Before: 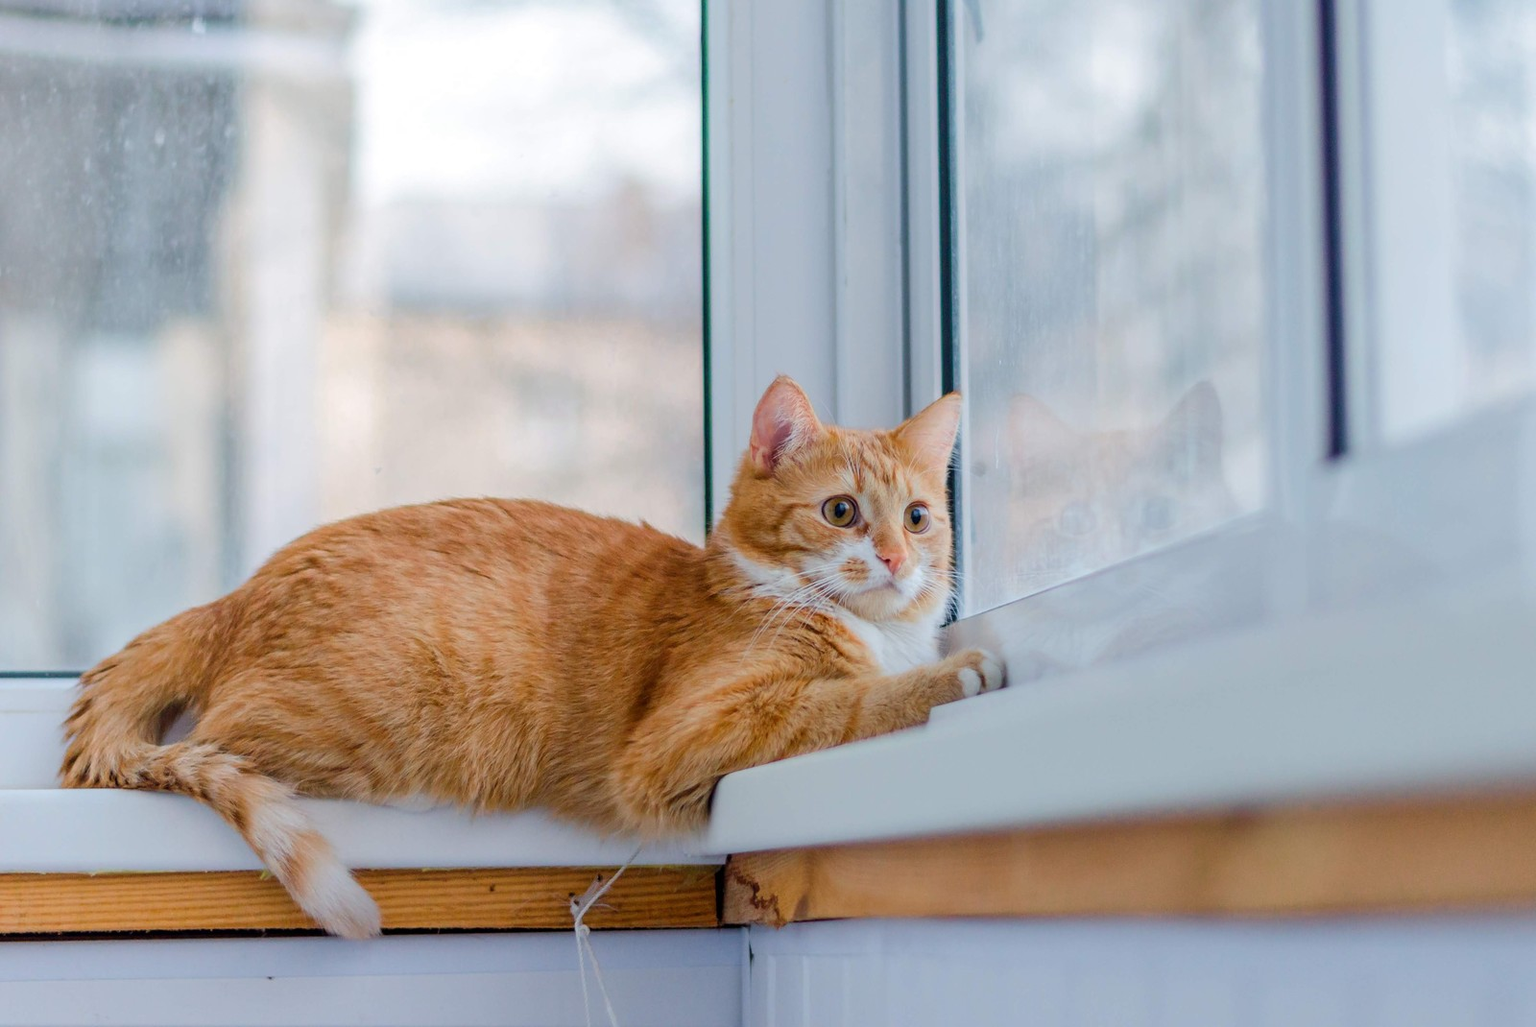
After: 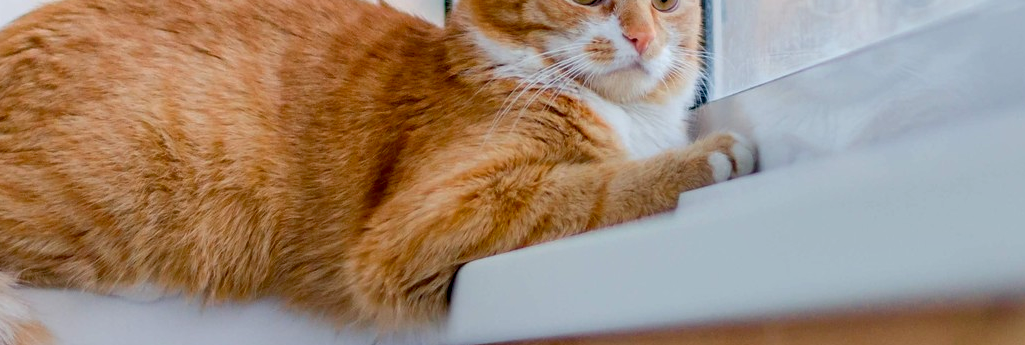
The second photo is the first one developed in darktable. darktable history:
exposure: black level correction 0.01, exposure 0.017 EV, compensate highlight preservation false
crop: left 18.185%, top 50.922%, right 17.705%, bottom 16.812%
local contrast: mode bilateral grid, contrast 19, coarseness 51, detail 120%, midtone range 0.2
